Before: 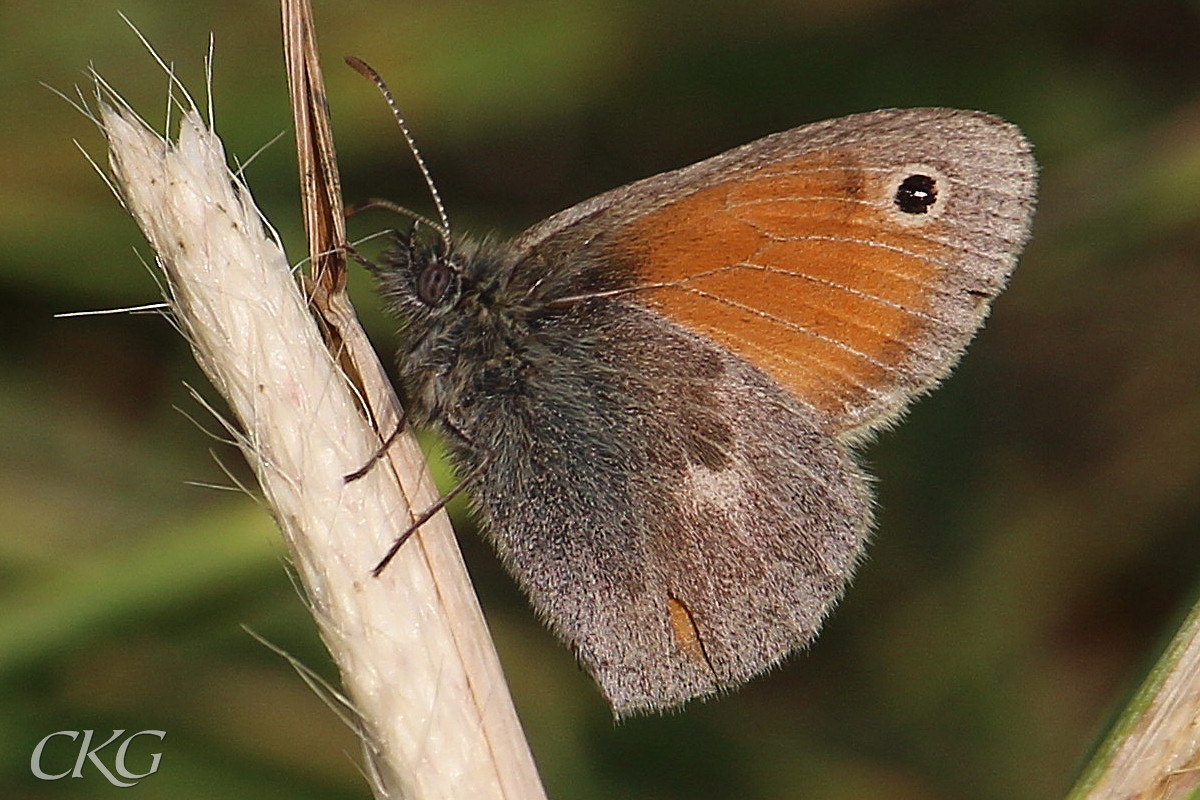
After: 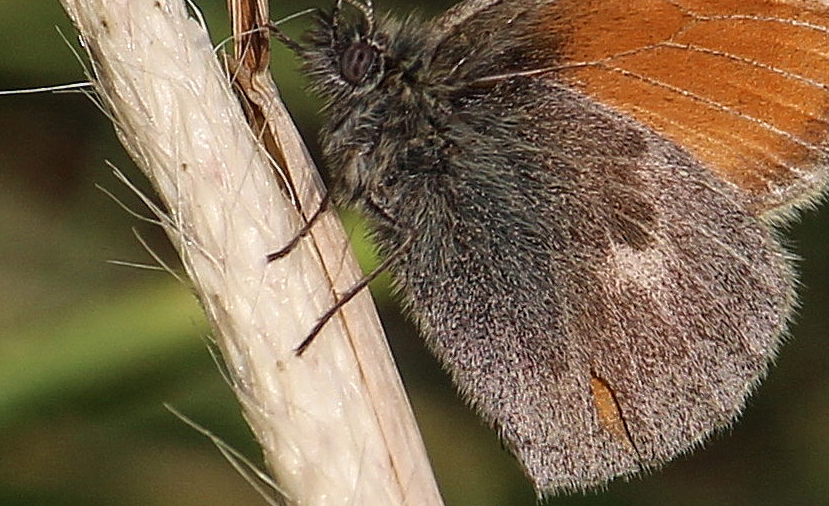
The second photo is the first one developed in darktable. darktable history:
local contrast: on, module defaults
crop: left 6.493%, top 27.655%, right 24.398%, bottom 8.674%
